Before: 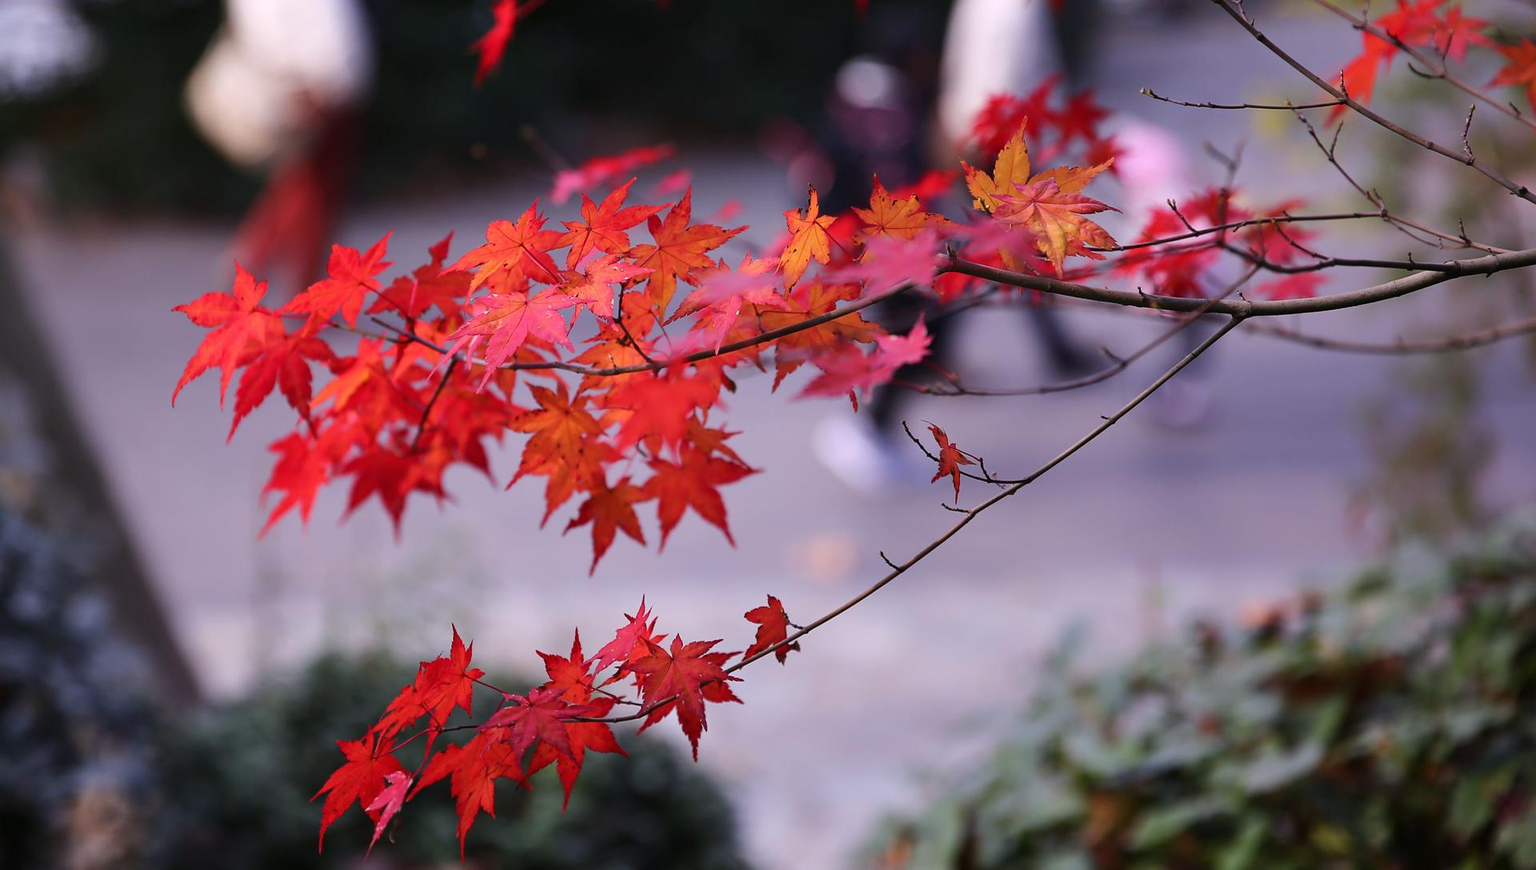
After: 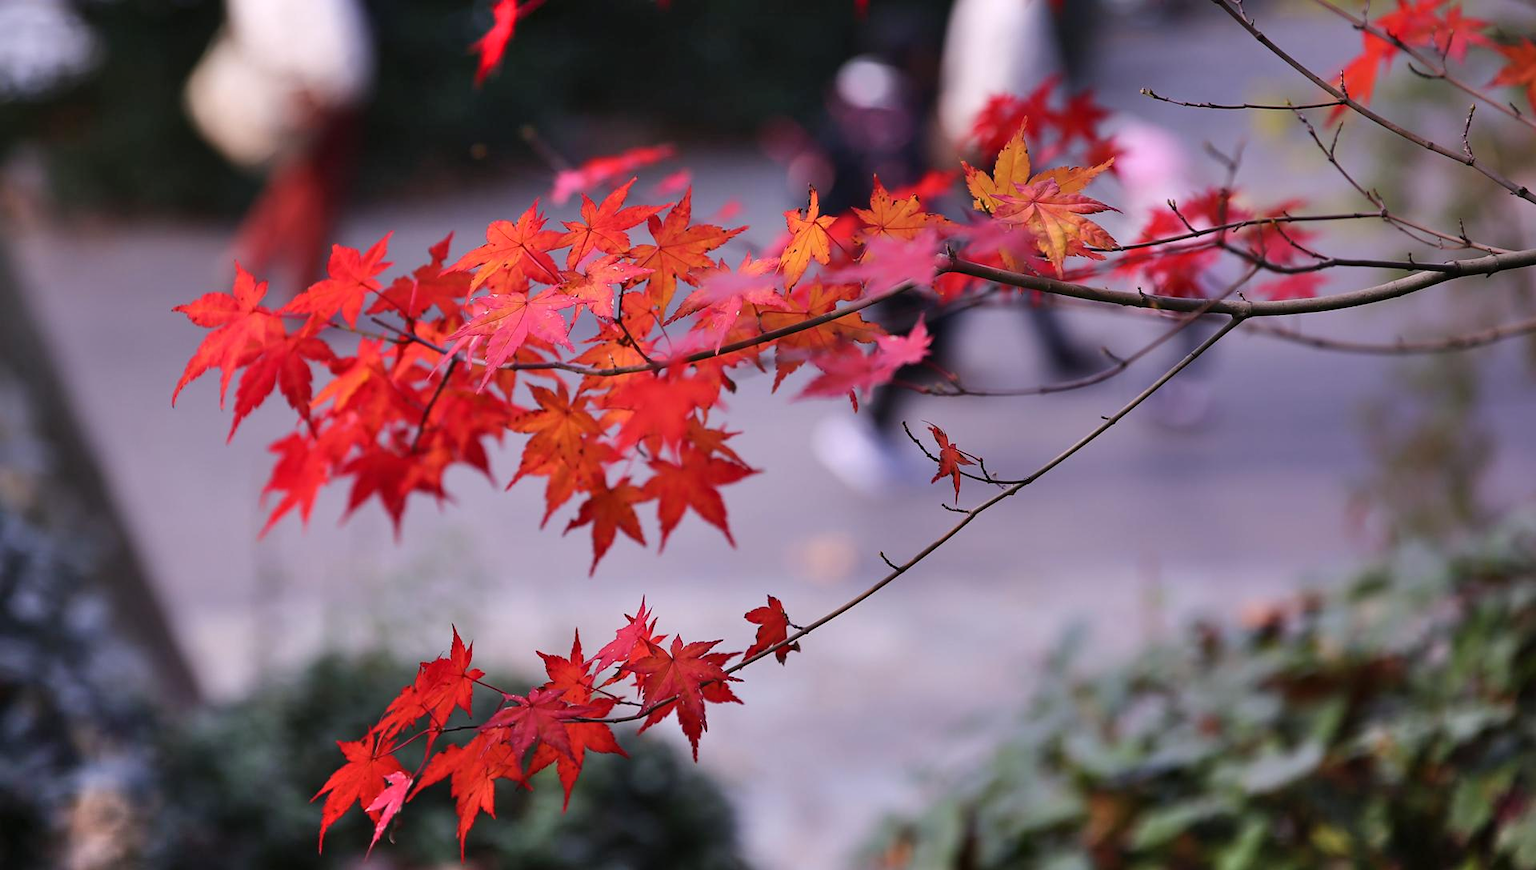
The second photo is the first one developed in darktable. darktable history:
shadows and highlights: highlights color adjustment 0.15%, soften with gaussian
